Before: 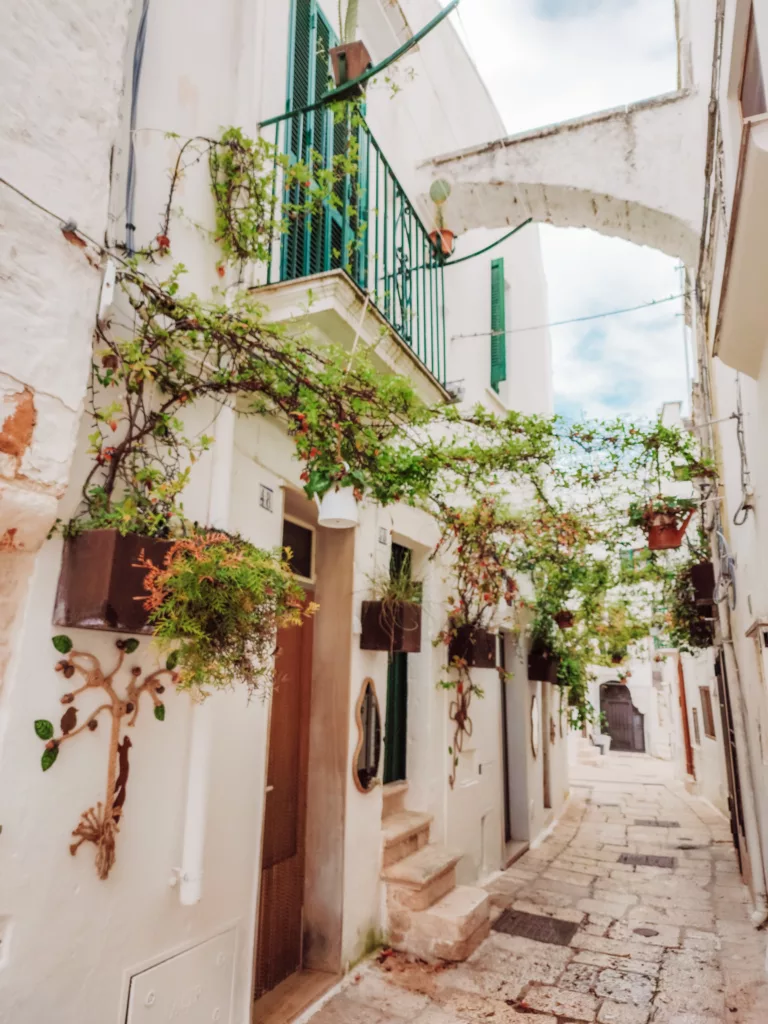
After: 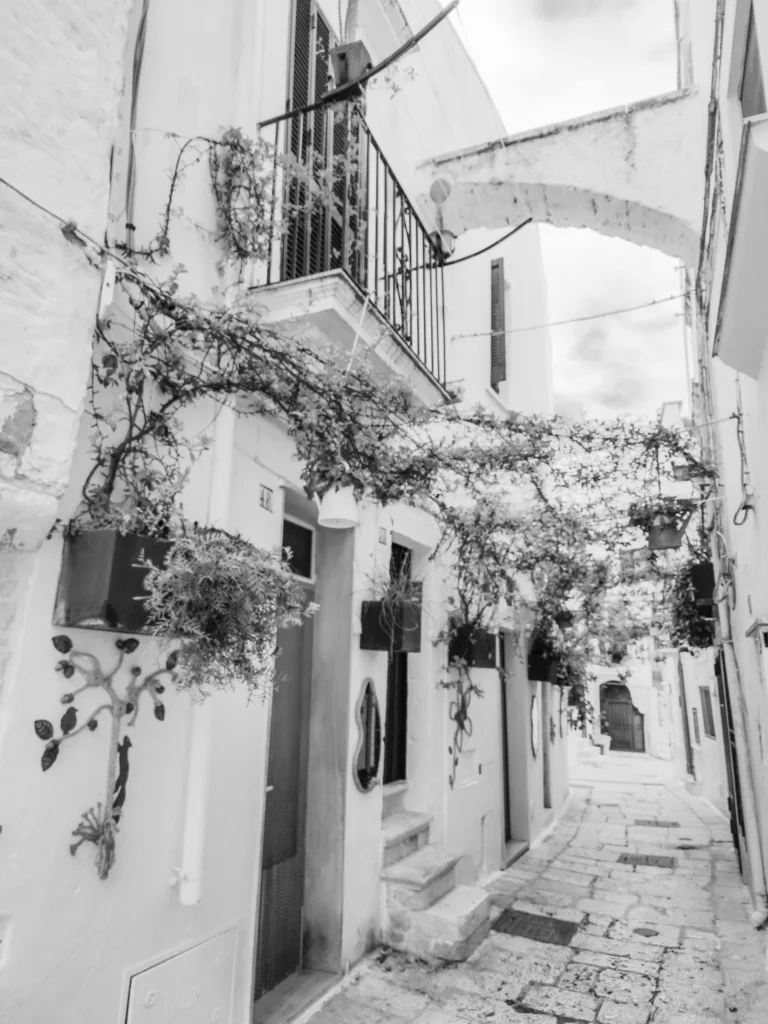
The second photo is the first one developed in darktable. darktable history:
color zones: curves: ch2 [(0, 0.5) (0.084, 0.497) (0.323, 0.335) (0.4, 0.497) (1, 0.5)], process mode strong
contrast brightness saturation: contrast 0.1, brightness 0.02, saturation 0.02
color calibration: output gray [0.714, 0.278, 0, 0], illuminant same as pipeline (D50), adaptation none (bypass)
